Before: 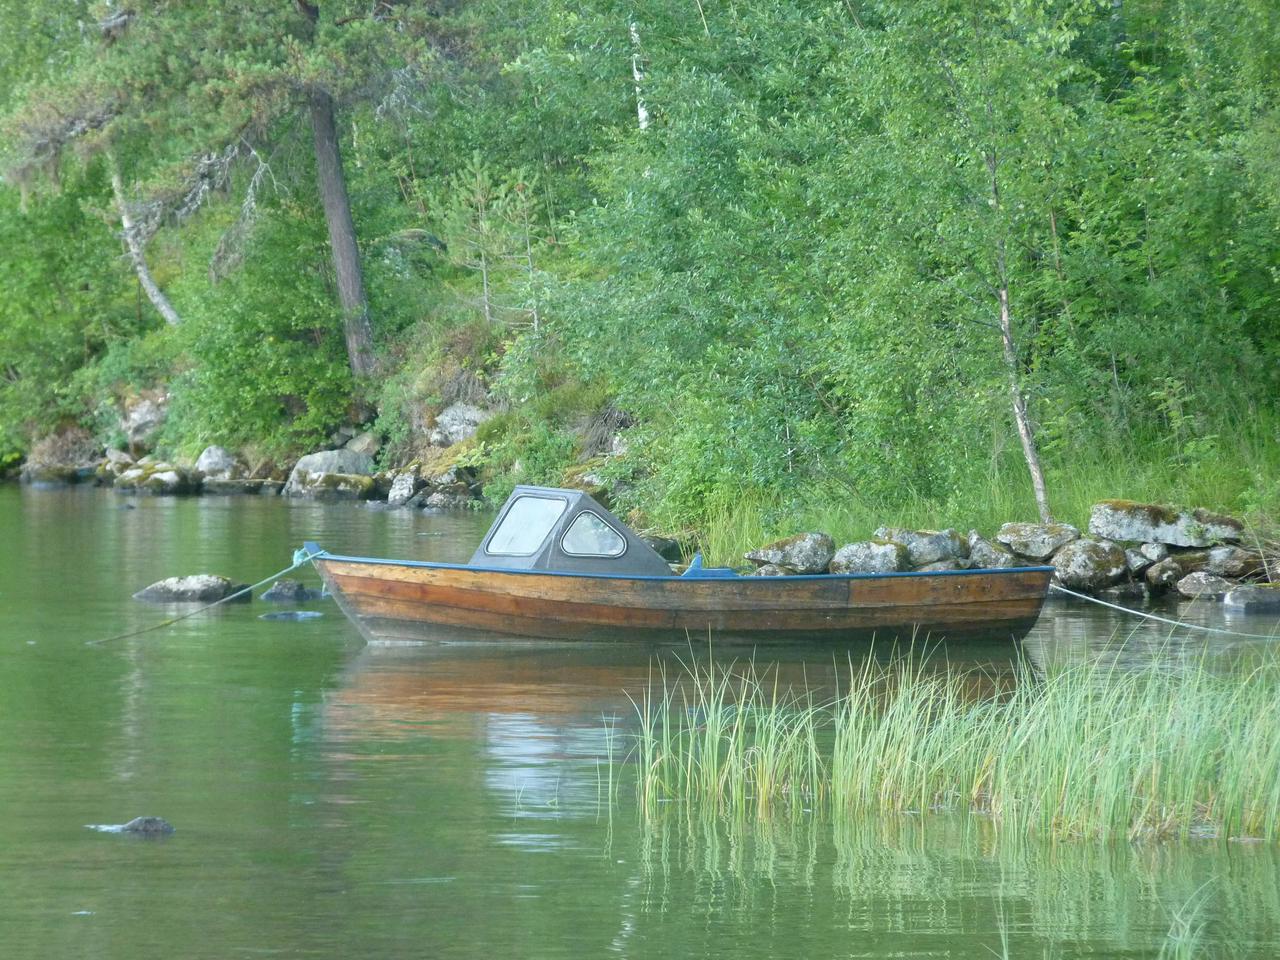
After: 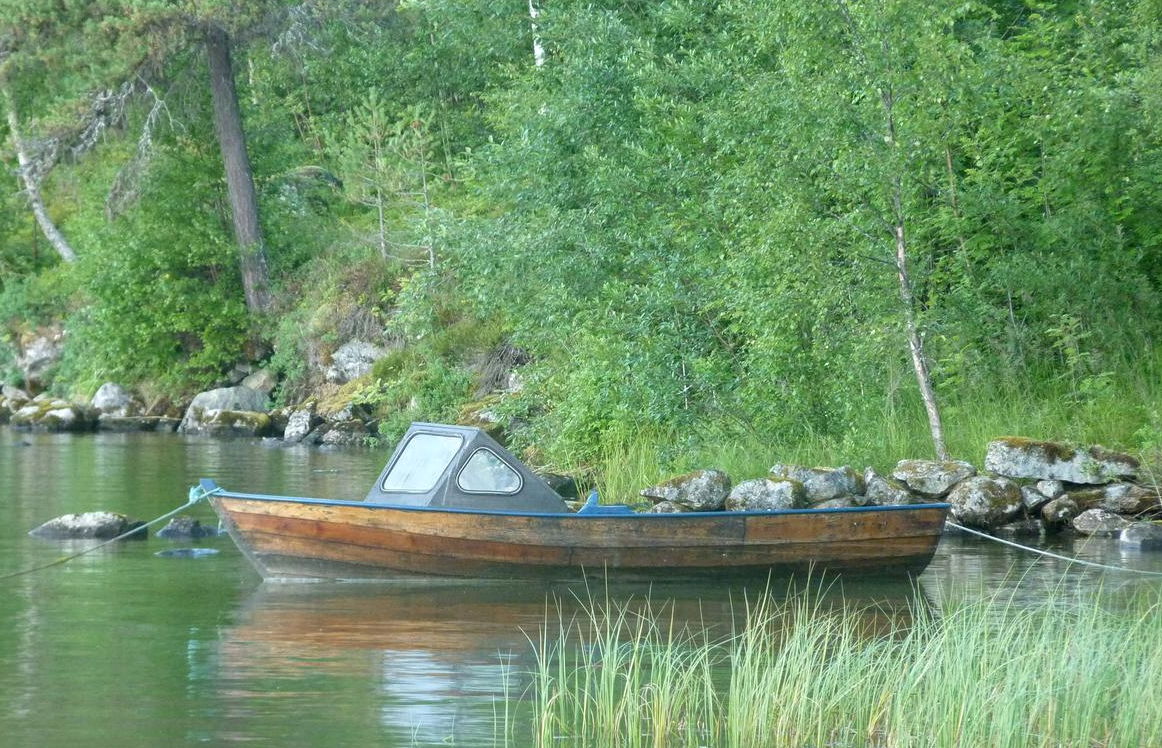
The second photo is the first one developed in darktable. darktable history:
crop: left 8.155%, top 6.611%, bottom 15.385%
local contrast: highlights 100%, shadows 100%, detail 120%, midtone range 0.2
